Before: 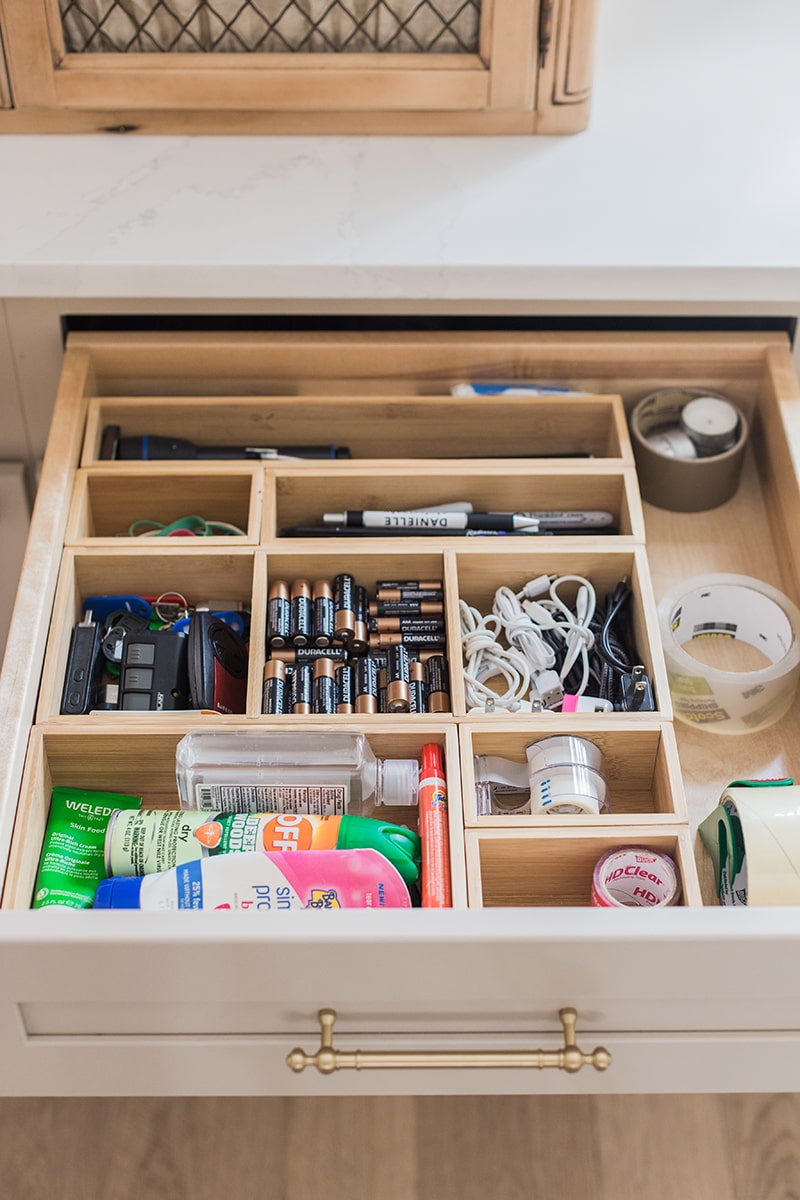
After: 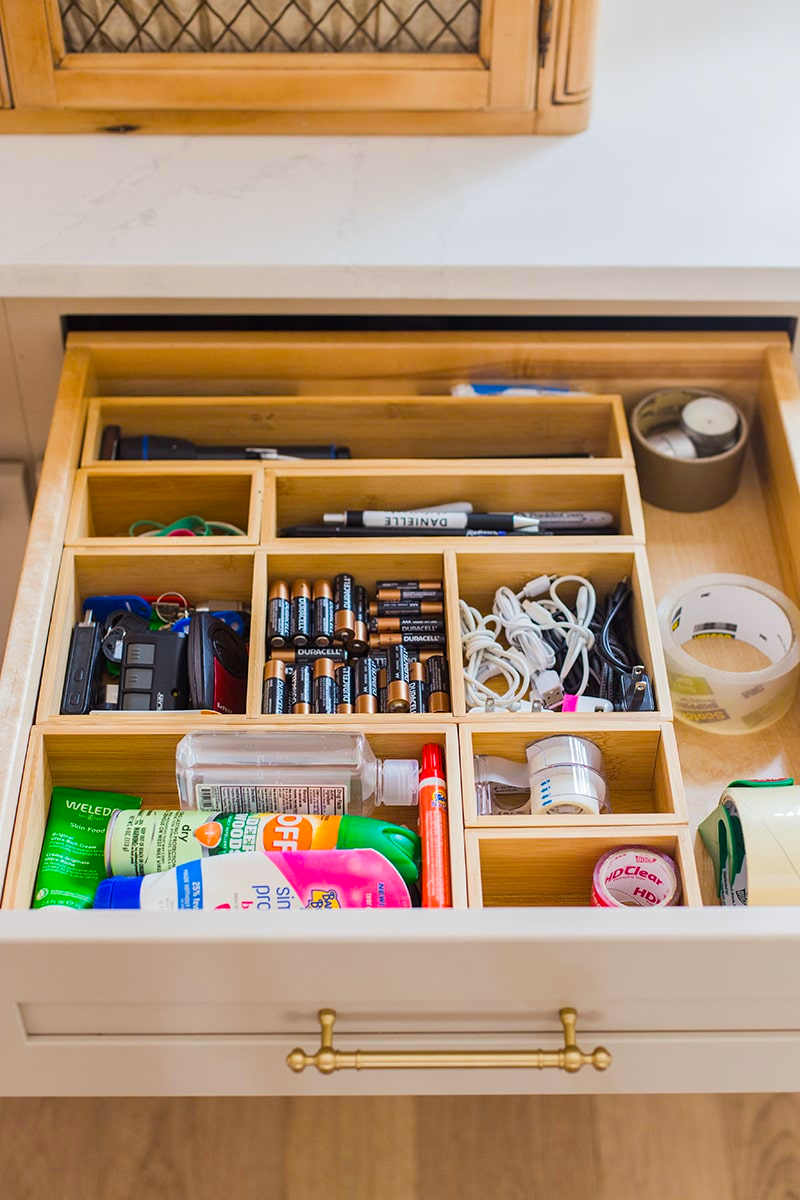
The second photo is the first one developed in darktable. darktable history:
color balance rgb: power › chroma 0.314%, power › hue 23°, linear chroma grading › global chroma 15.219%, perceptual saturation grading › global saturation 38.765%, global vibrance 10.788%
